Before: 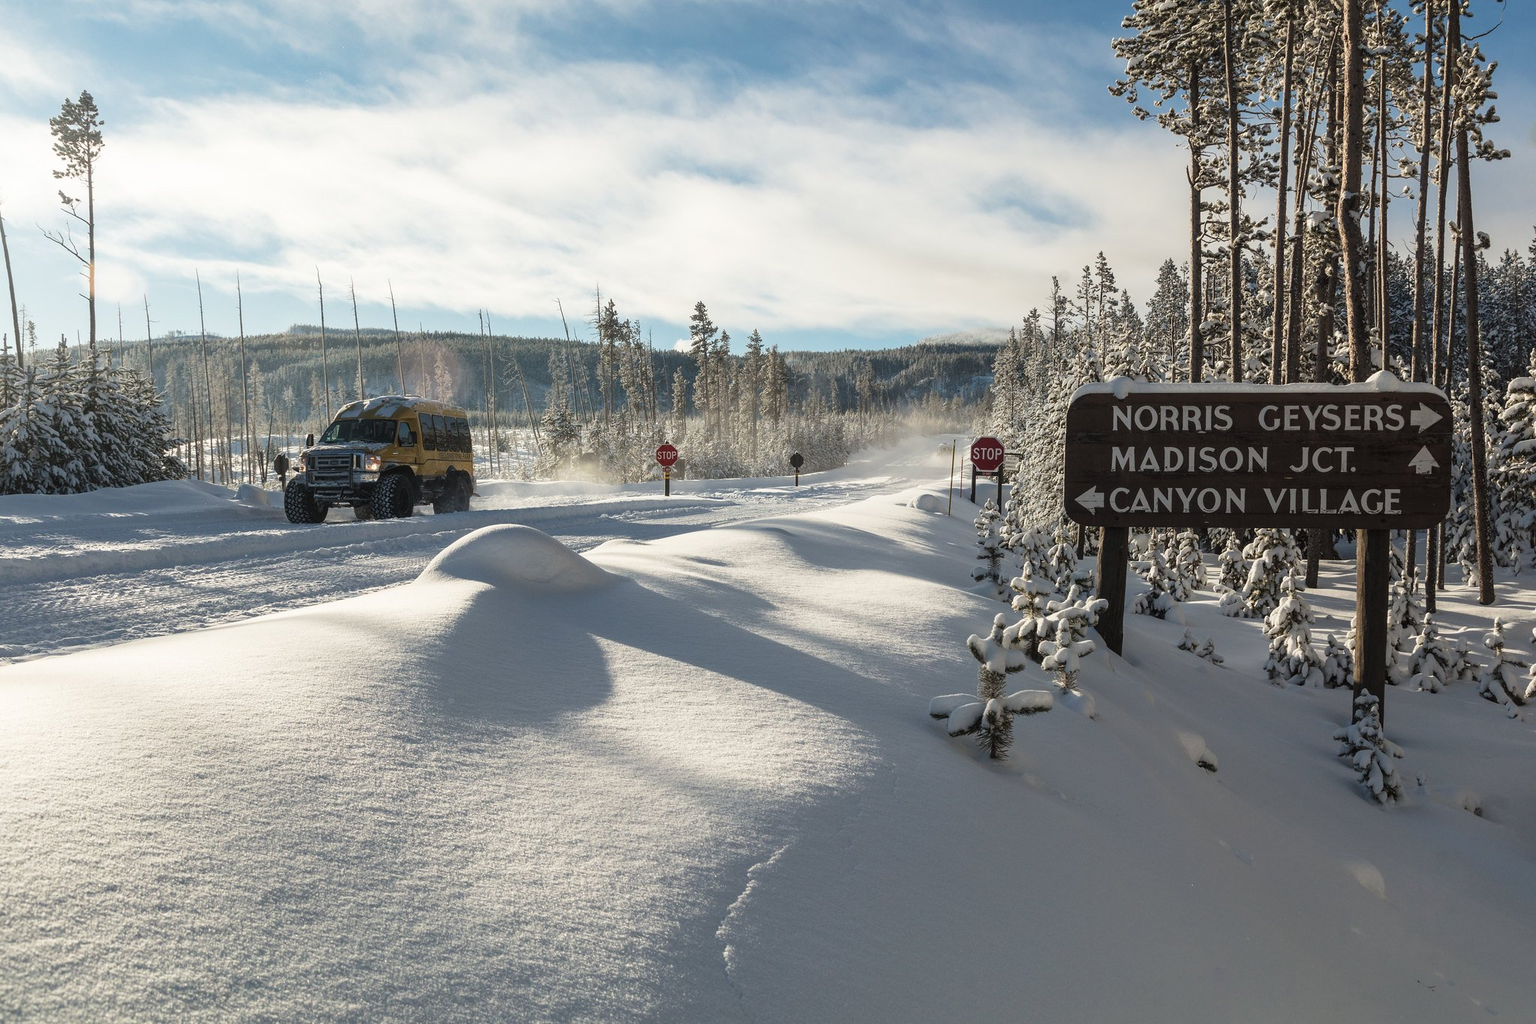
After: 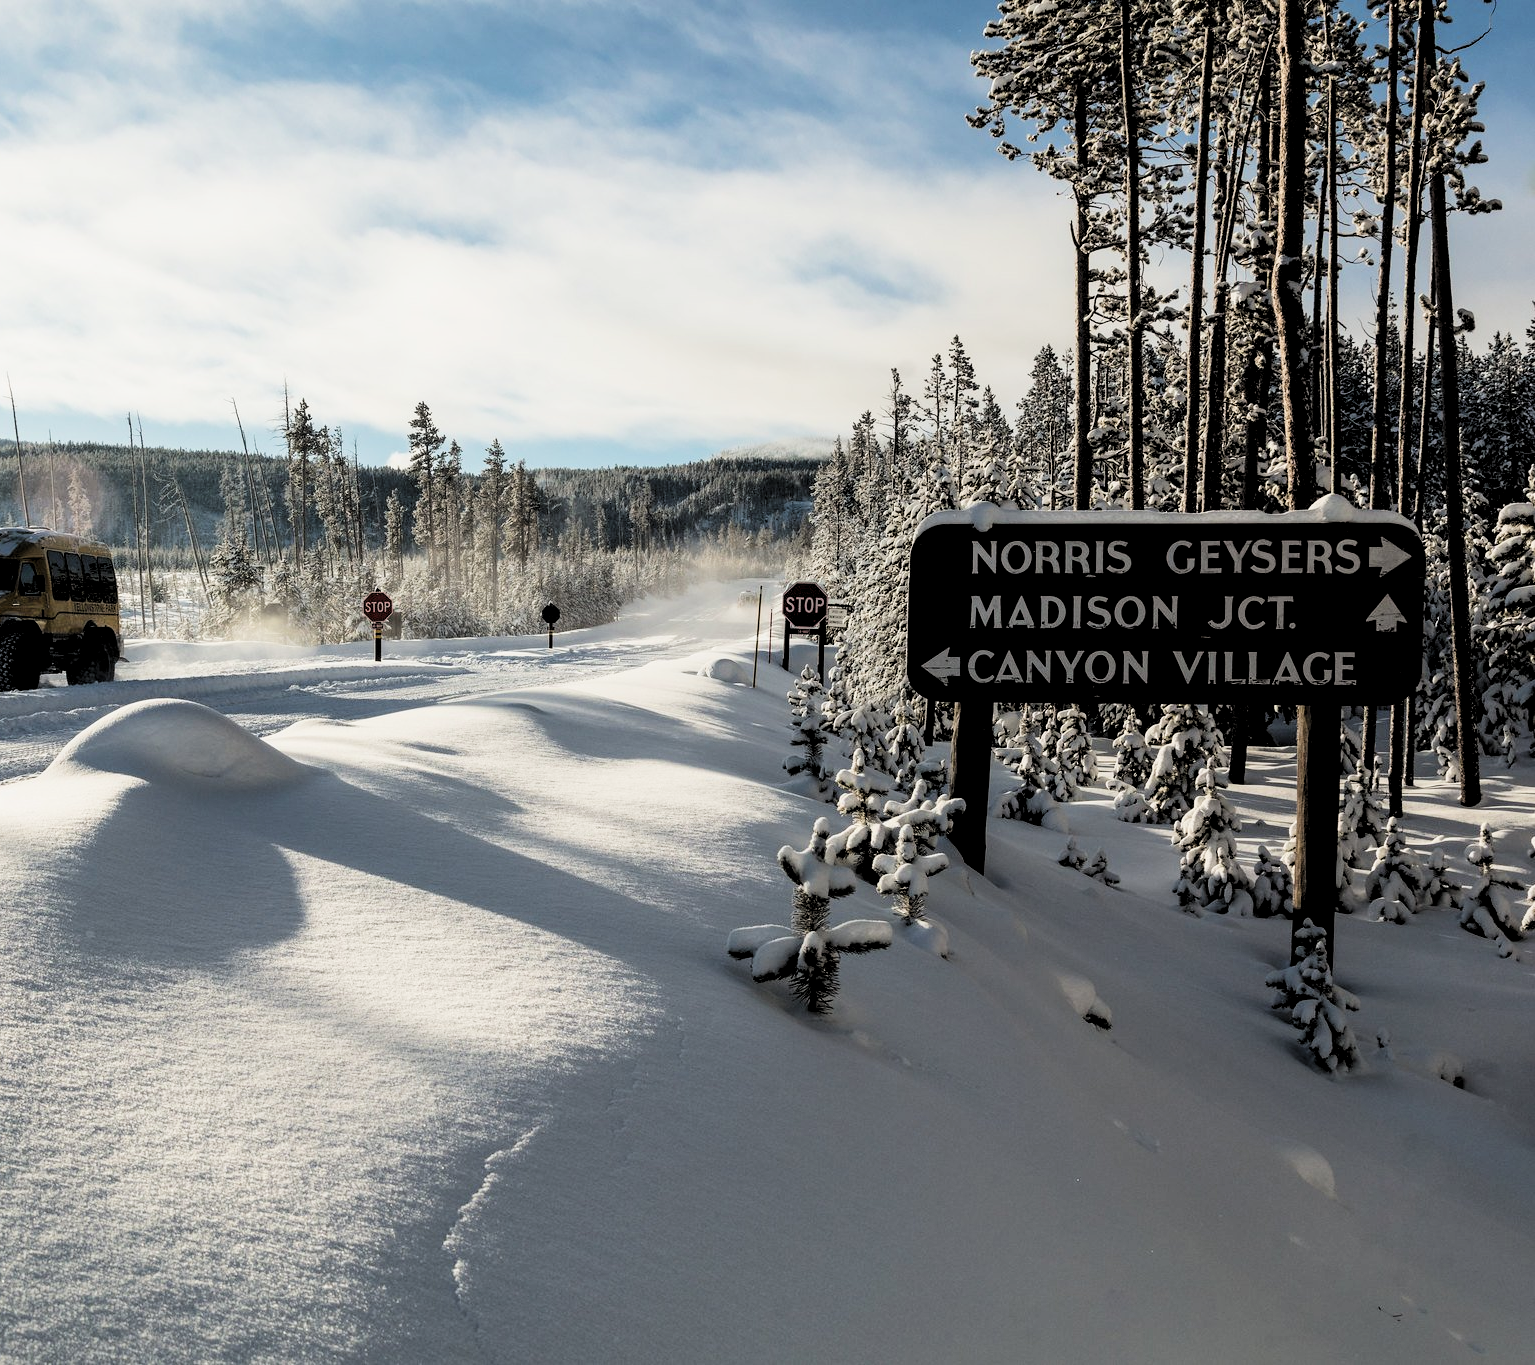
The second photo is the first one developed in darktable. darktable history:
levels: levels [0.062, 0.494, 0.925]
filmic rgb: black relative exposure -5.12 EV, white relative exposure 3.97 EV, threshold 2.96 EV, hardness 2.89, contrast 1.299, highlights saturation mix -10.31%, enable highlight reconstruction true
crop and rotate: left 25.003%
